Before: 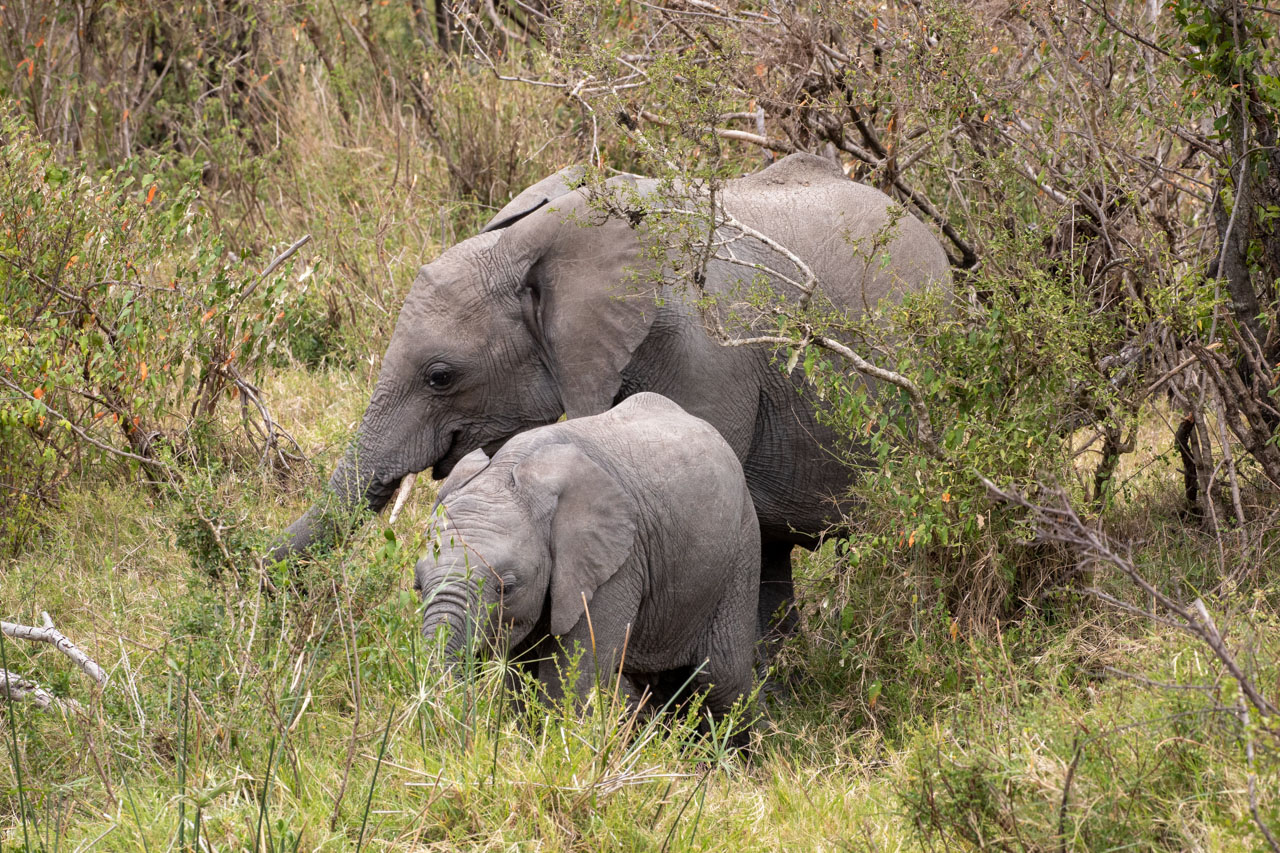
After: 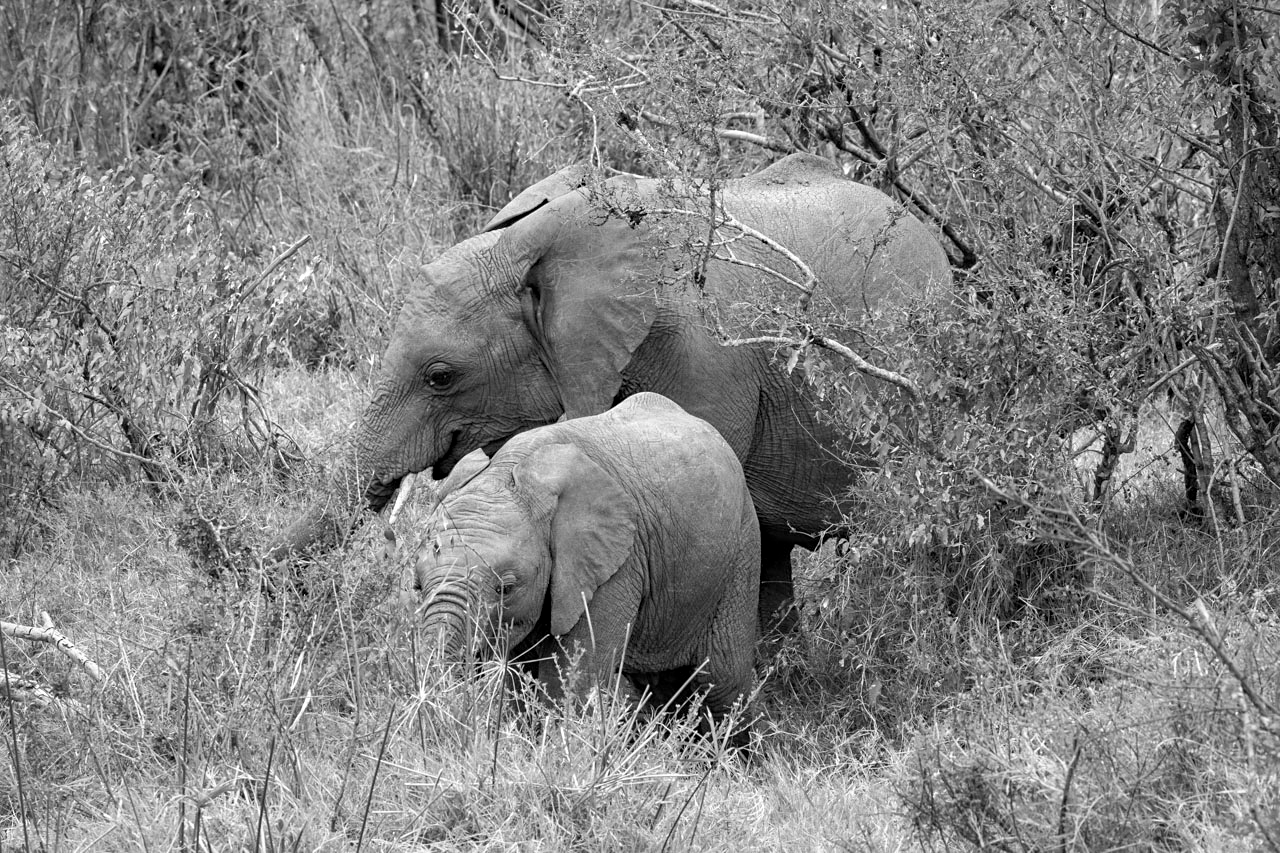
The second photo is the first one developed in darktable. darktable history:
sharpen: amount 0.2
monochrome: a 2.21, b -1.33, size 2.2
white balance: red 1.138, green 0.996, blue 0.812
rgb levels: mode RGB, independent channels, levels [[0, 0.474, 1], [0, 0.5, 1], [0, 0.5, 1]]
haze removal: compatibility mode true, adaptive false
contrast brightness saturation: contrast 0.05
